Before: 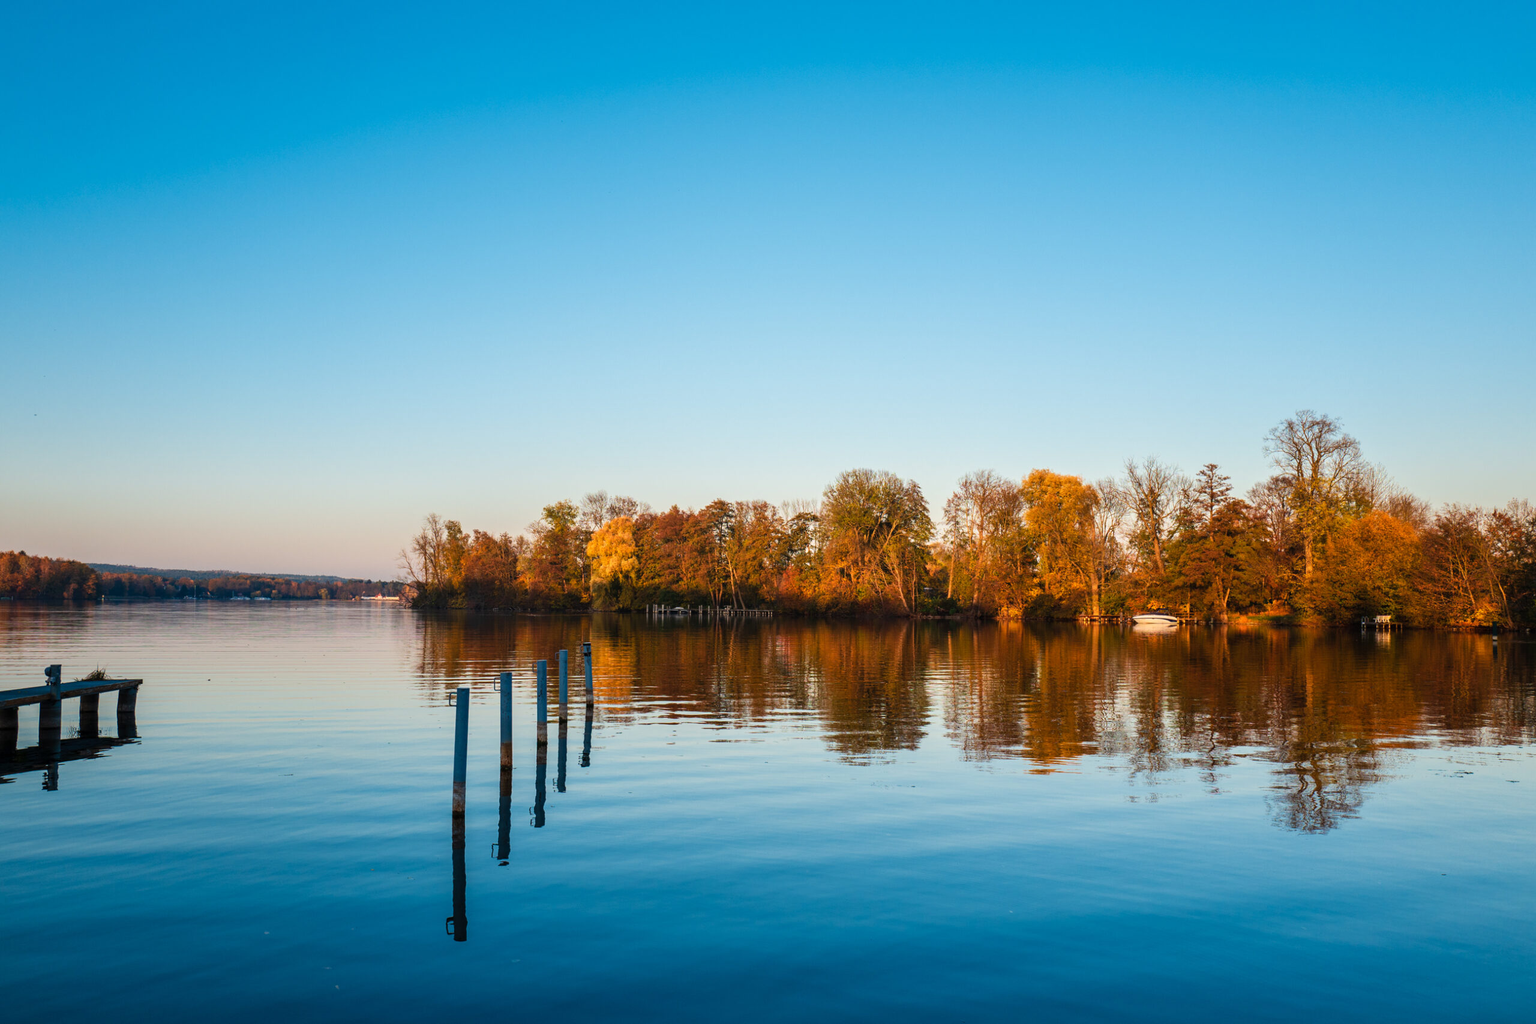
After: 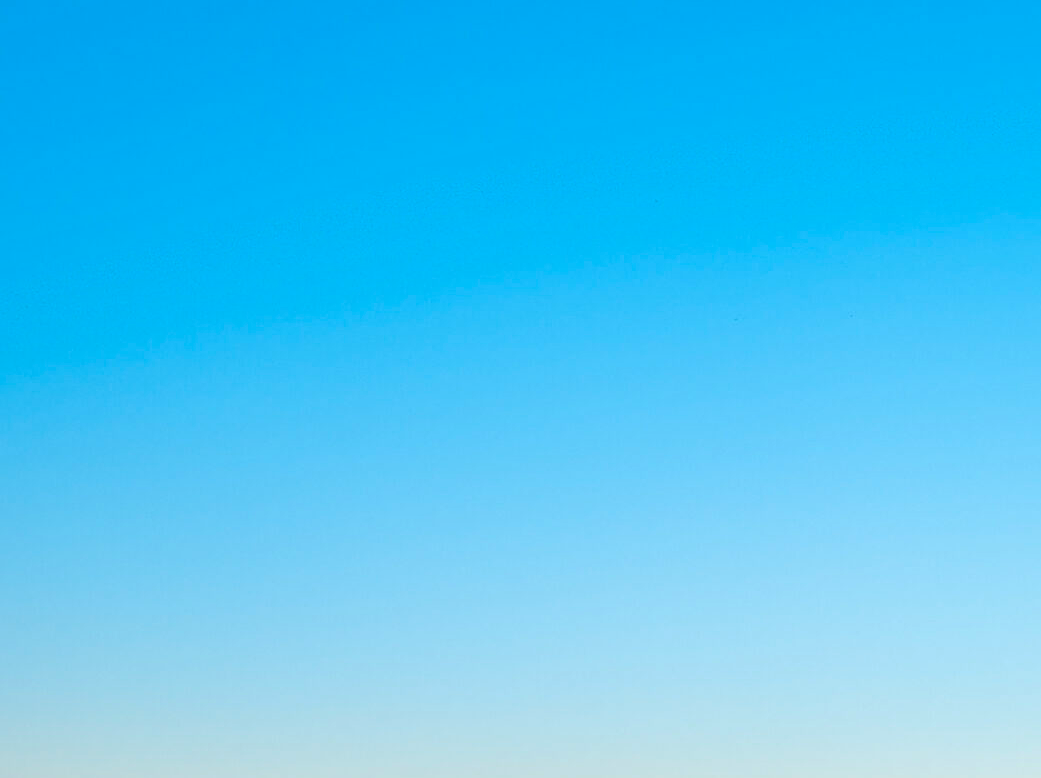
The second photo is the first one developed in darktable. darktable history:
crop and rotate: left 10.955%, top 0.102%, right 48.366%, bottom 54.273%
local contrast: mode bilateral grid, contrast 14, coarseness 35, detail 105%, midtone range 0.2
sharpen: on, module defaults
exposure: black level correction 0.012, compensate highlight preservation false
contrast brightness saturation: contrast 0.101, brightness 0.302, saturation 0.142
shadows and highlights: soften with gaussian
